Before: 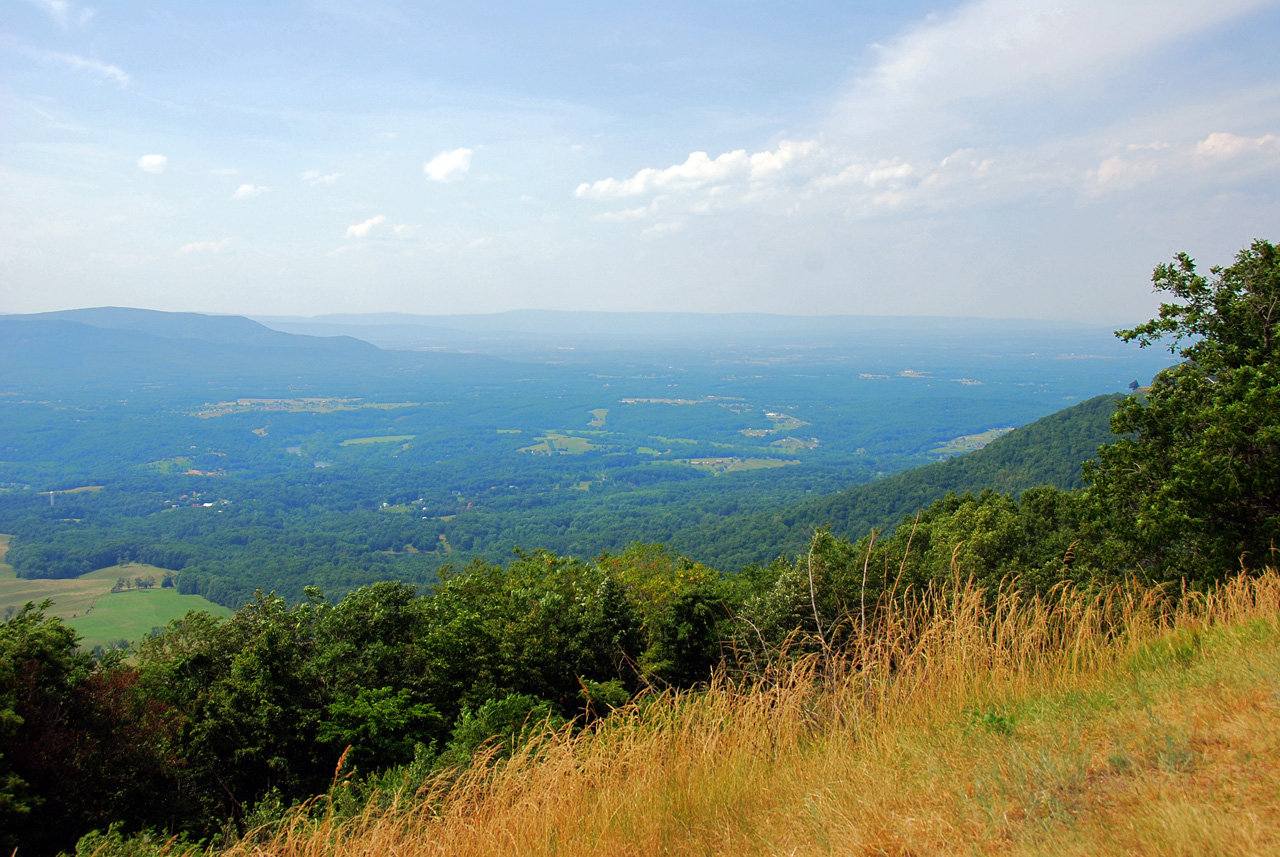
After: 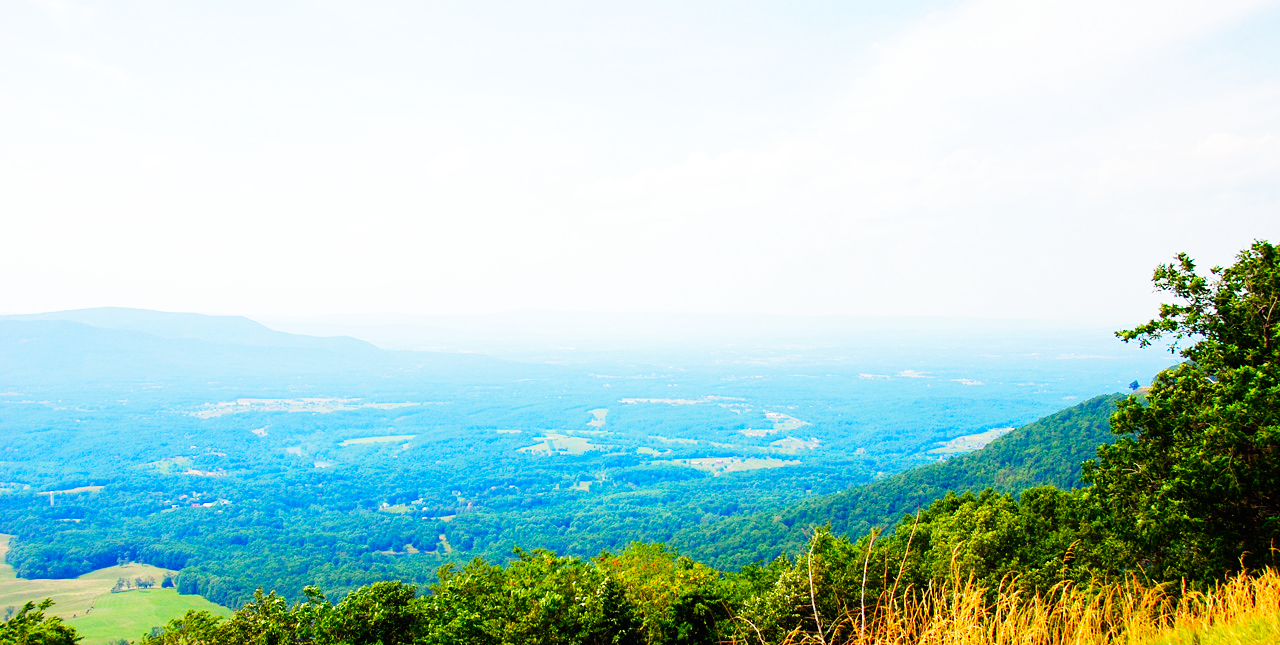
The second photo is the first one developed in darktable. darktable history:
base curve: curves: ch0 [(0, 0) (0.007, 0.004) (0.027, 0.03) (0.046, 0.07) (0.207, 0.54) (0.442, 0.872) (0.673, 0.972) (1, 1)], preserve colors none
crop: bottom 24.622%
color balance rgb: shadows lift › chroma 2.996%, shadows lift › hue 278.87°, power › hue 328.47°, perceptual saturation grading › global saturation 20%, perceptual saturation grading › highlights -24.781%, perceptual saturation grading › shadows 49.577%, global vibrance 11.114%
